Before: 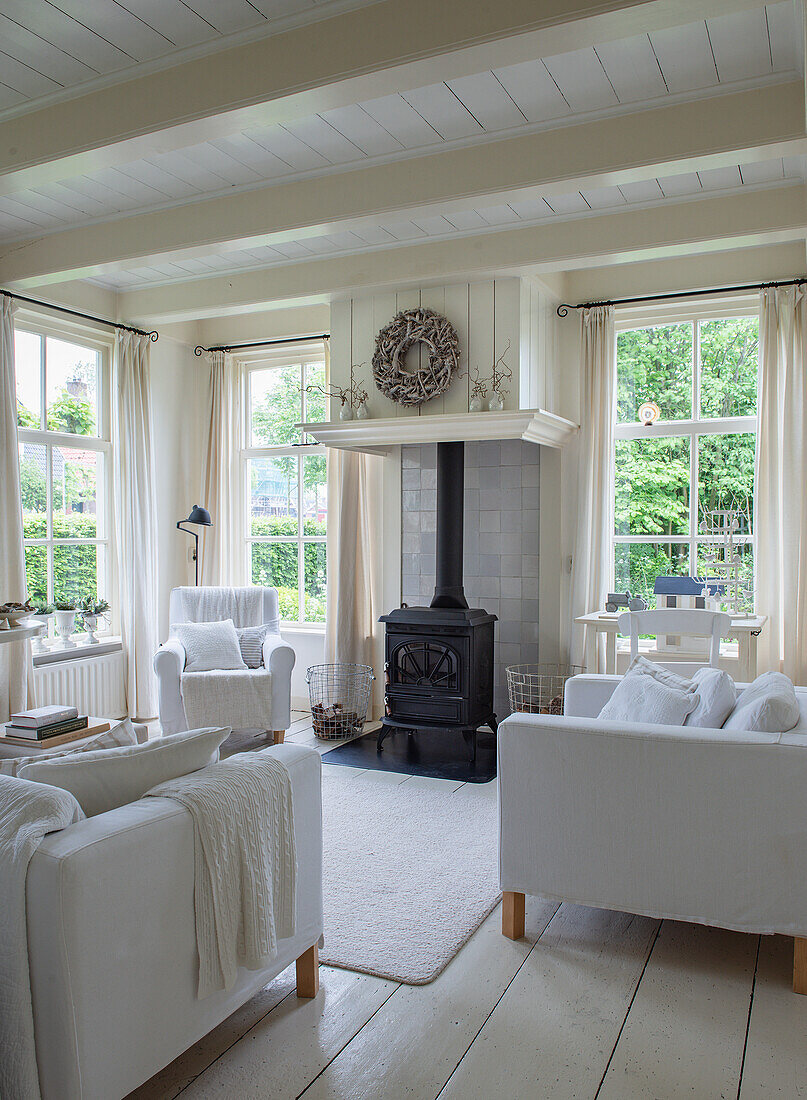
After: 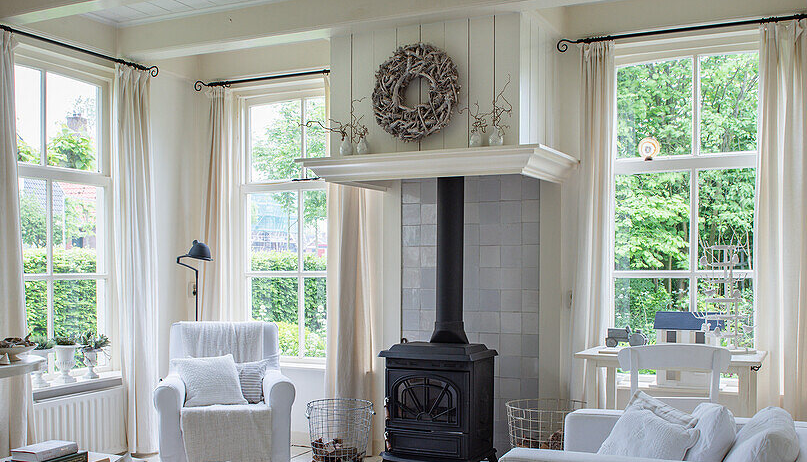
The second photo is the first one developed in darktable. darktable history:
exposure: compensate highlight preservation false
crop and rotate: top 24.116%, bottom 33.857%
